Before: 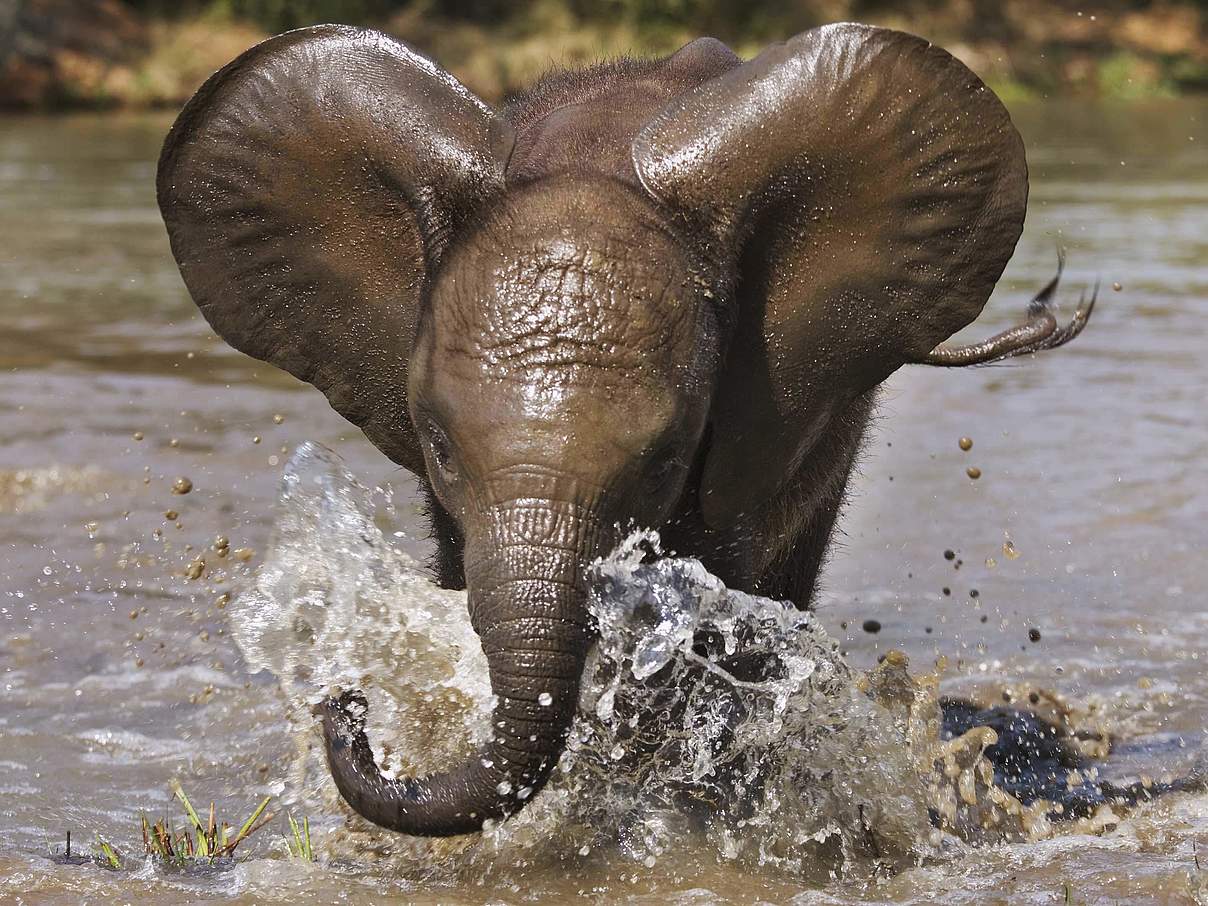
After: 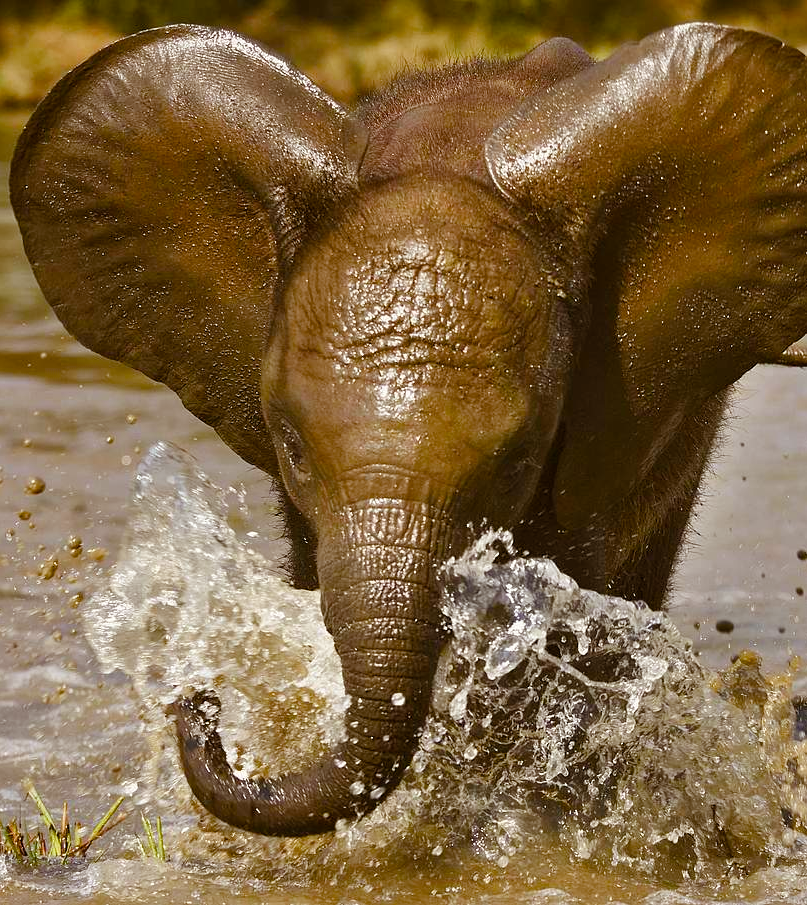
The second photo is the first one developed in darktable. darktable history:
crop and rotate: left 12.243%, right 20.92%
color balance rgb: power › chroma 2.472%, power › hue 70.2°, perceptual saturation grading › global saturation 20%, perceptual saturation grading › highlights -25.312%, perceptual saturation grading › shadows 49.276%
